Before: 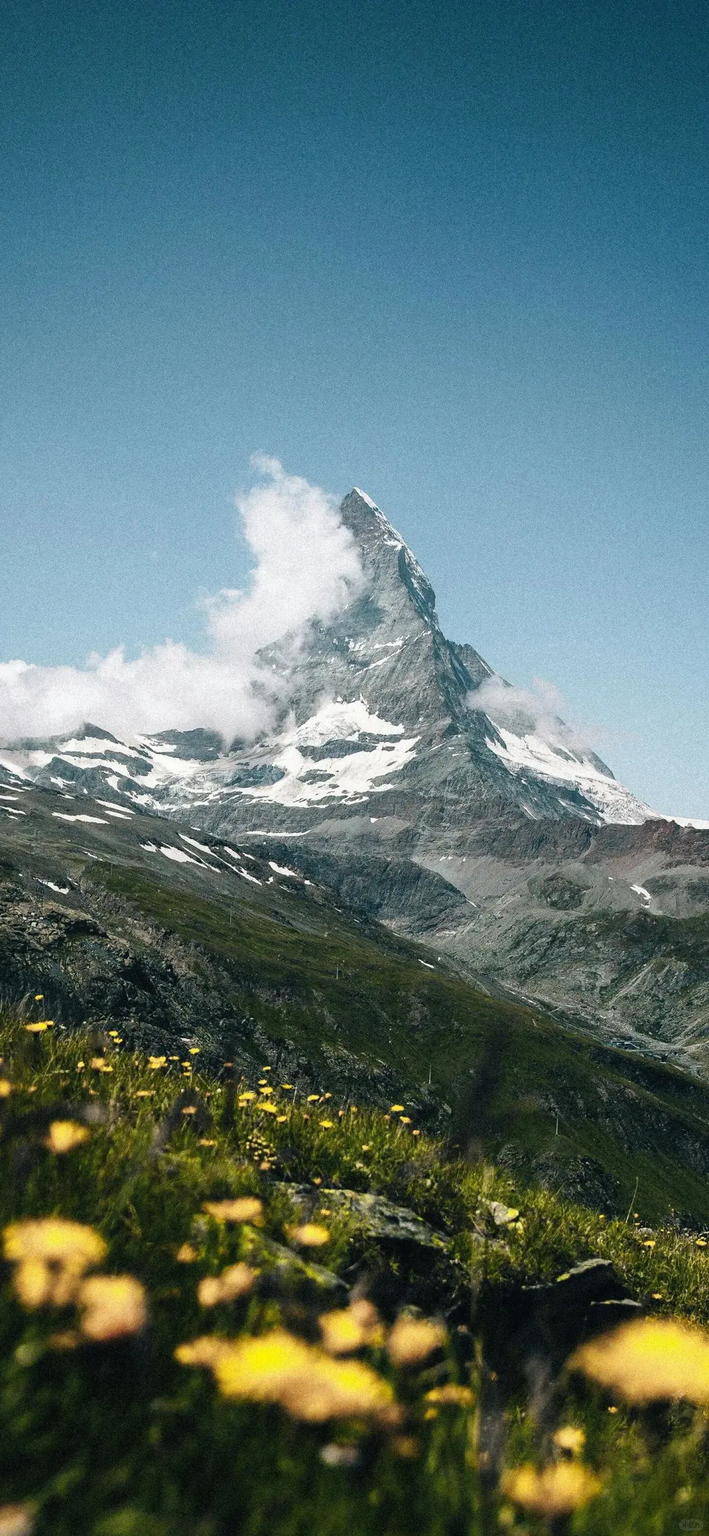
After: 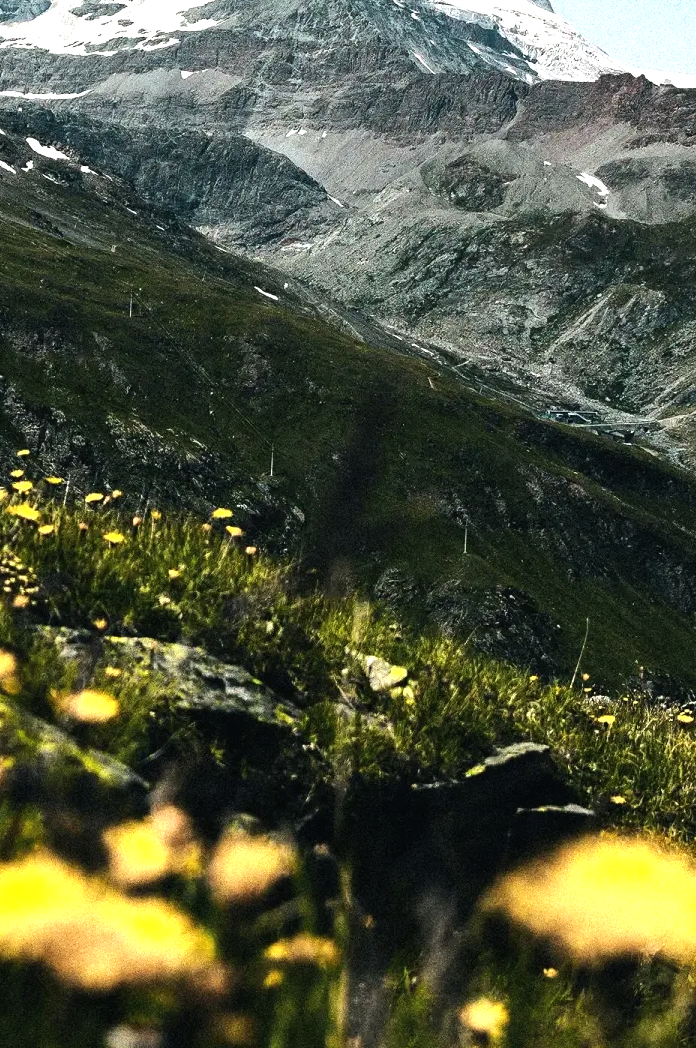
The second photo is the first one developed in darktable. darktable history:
exposure: black level correction -0.001, exposure 0.08 EV, compensate highlight preservation false
tone equalizer: -8 EV -0.75 EV, -7 EV -0.7 EV, -6 EV -0.6 EV, -5 EV -0.4 EV, -3 EV 0.4 EV, -2 EV 0.6 EV, -1 EV 0.7 EV, +0 EV 0.75 EV, edges refinement/feathering 500, mask exposure compensation -1.57 EV, preserve details no
crop and rotate: left 35.509%, top 50.238%, bottom 4.934%
